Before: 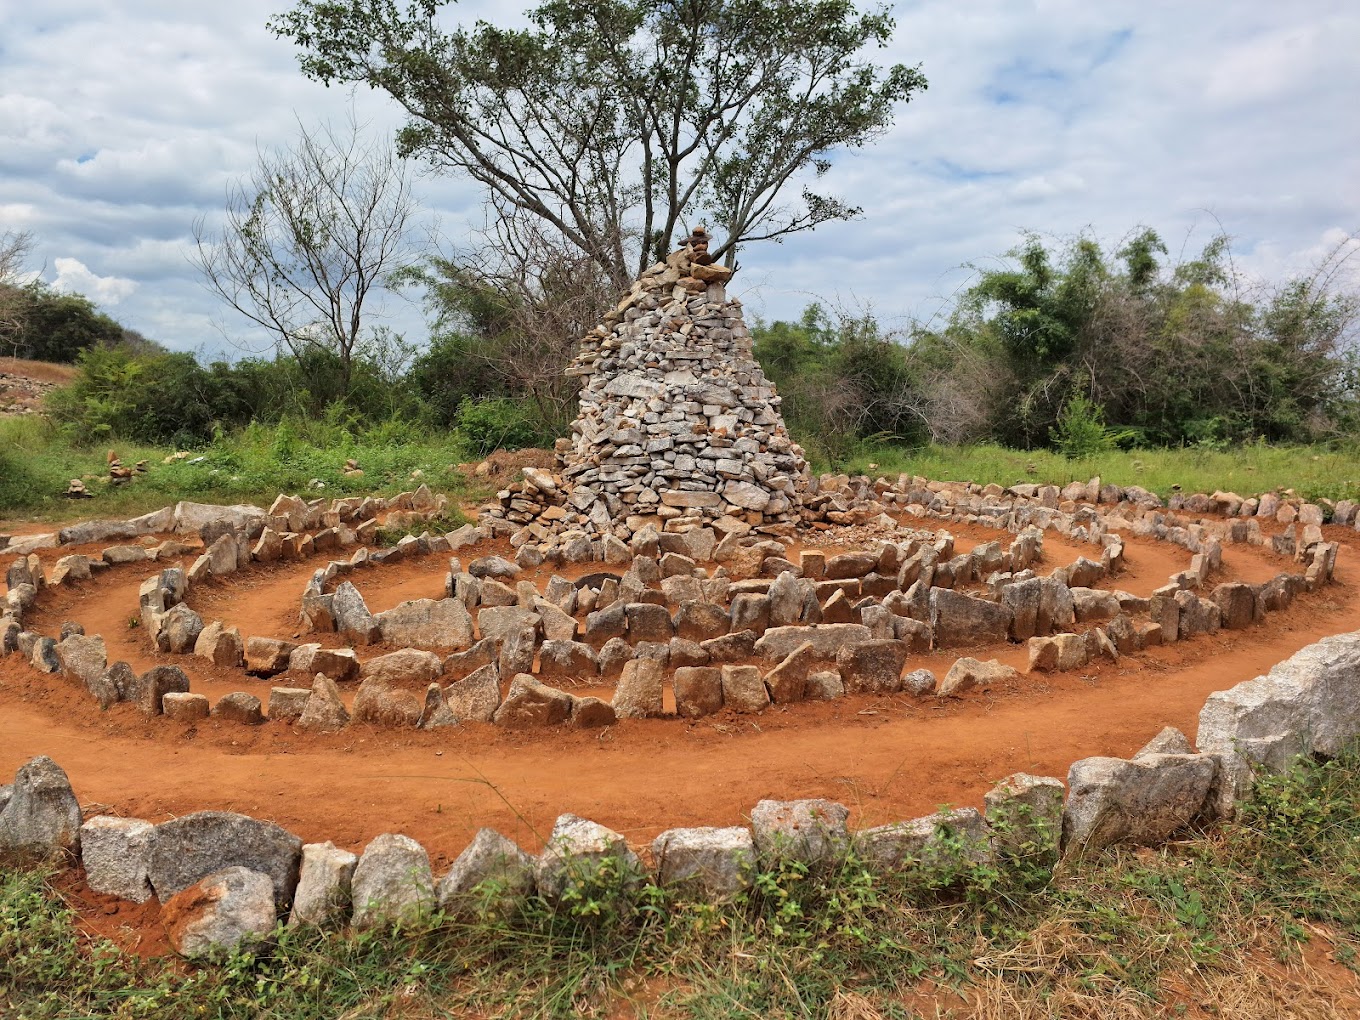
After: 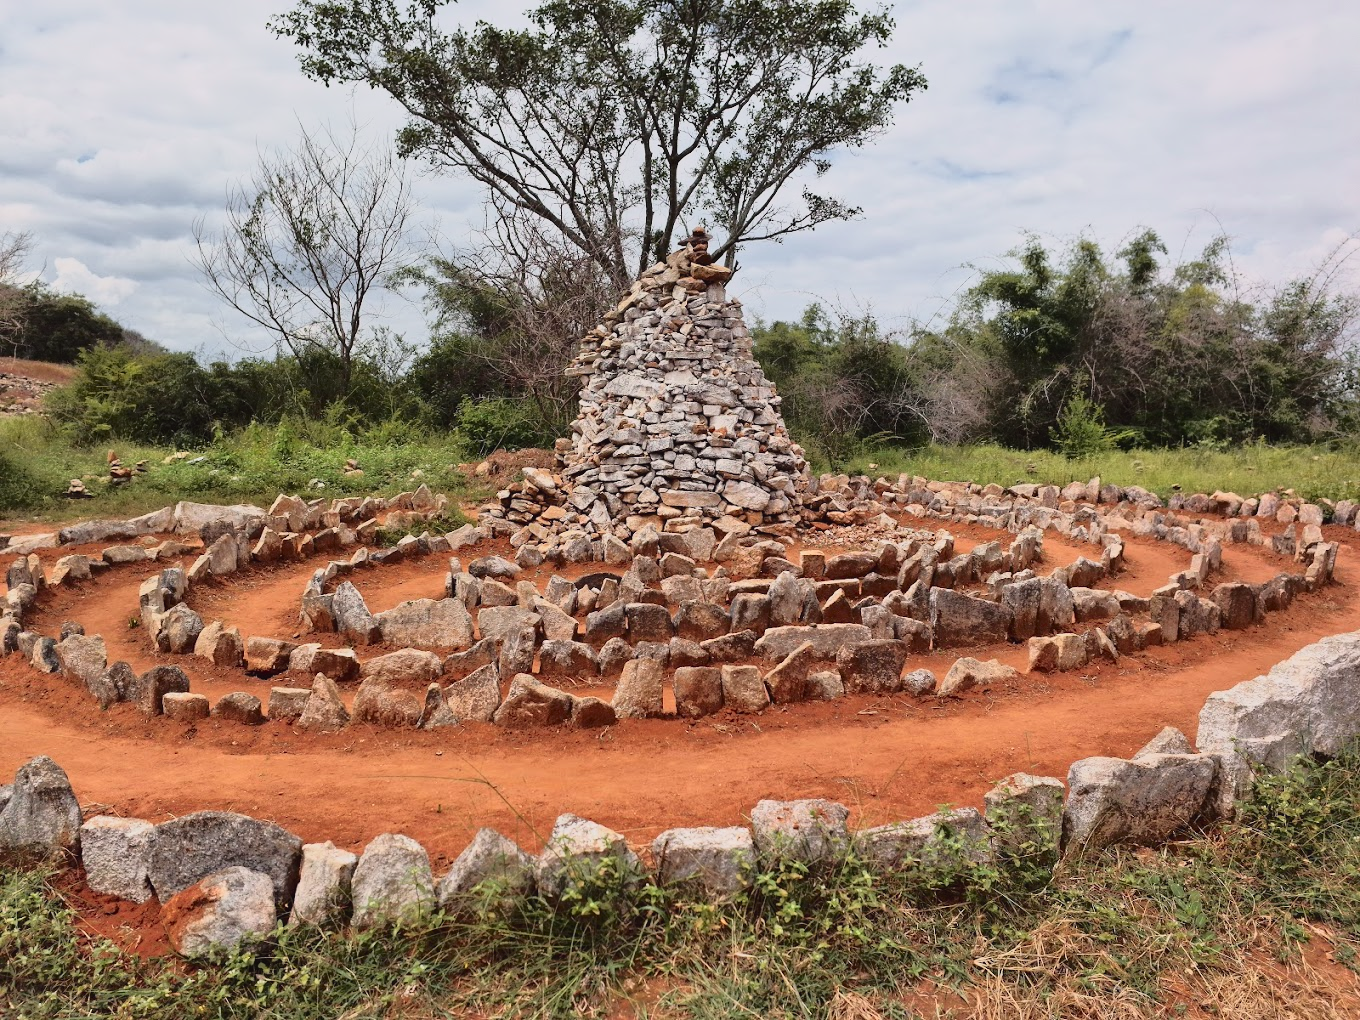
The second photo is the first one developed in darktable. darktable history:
tone curve: curves: ch0 [(0, 0.032) (0.094, 0.08) (0.265, 0.208) (0.41, 0.417) (0.498, 0.496) (0.638, 0.673) (0.819, 0.841) (0.96, 0.899)]; ch1 [(0, 0) (0.161, 0.092) (0.37, 0.302) (0.417, 0.434) (0.495, 0.504) (0.576, 0.589) (0.725, 0.765) (1, 1)]; ch2 [(0, 0) (0.352, 0.403) (0.45, 0.469) (0.521, 0.515) (0.59, 0.579) (1, 1)], color space Lab, independent channels, preserve colors none
